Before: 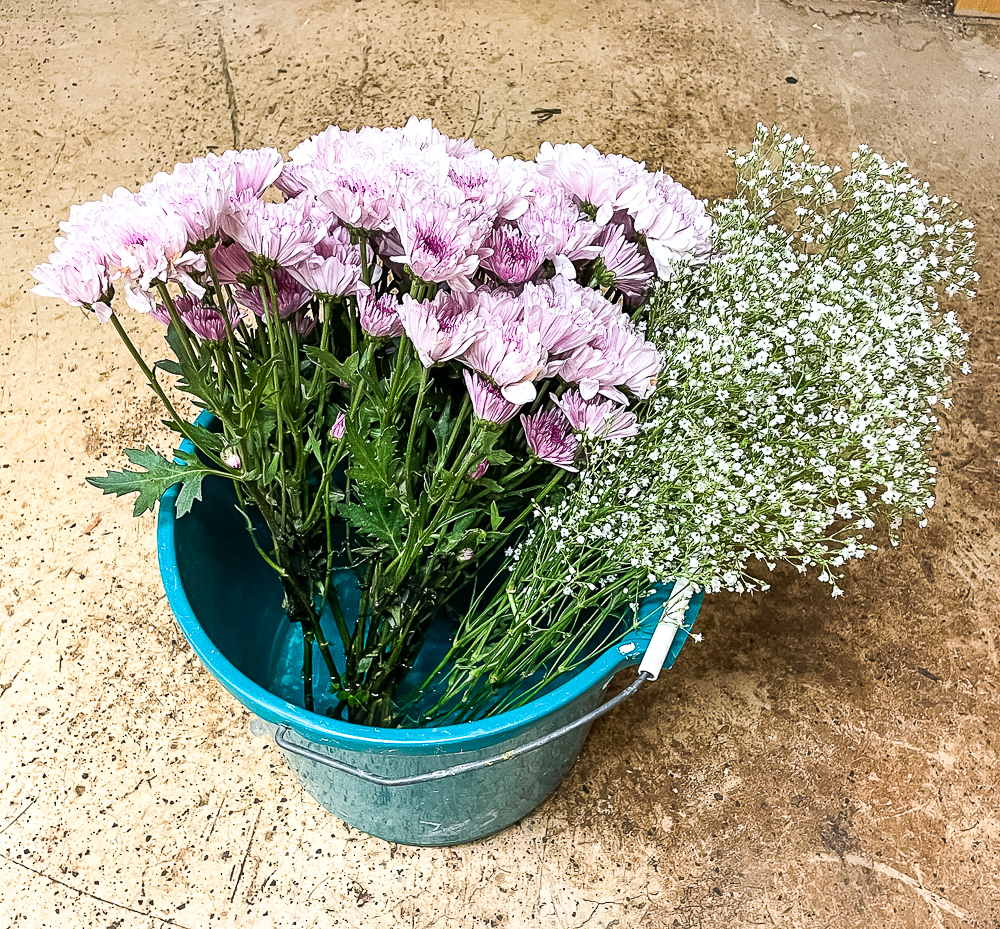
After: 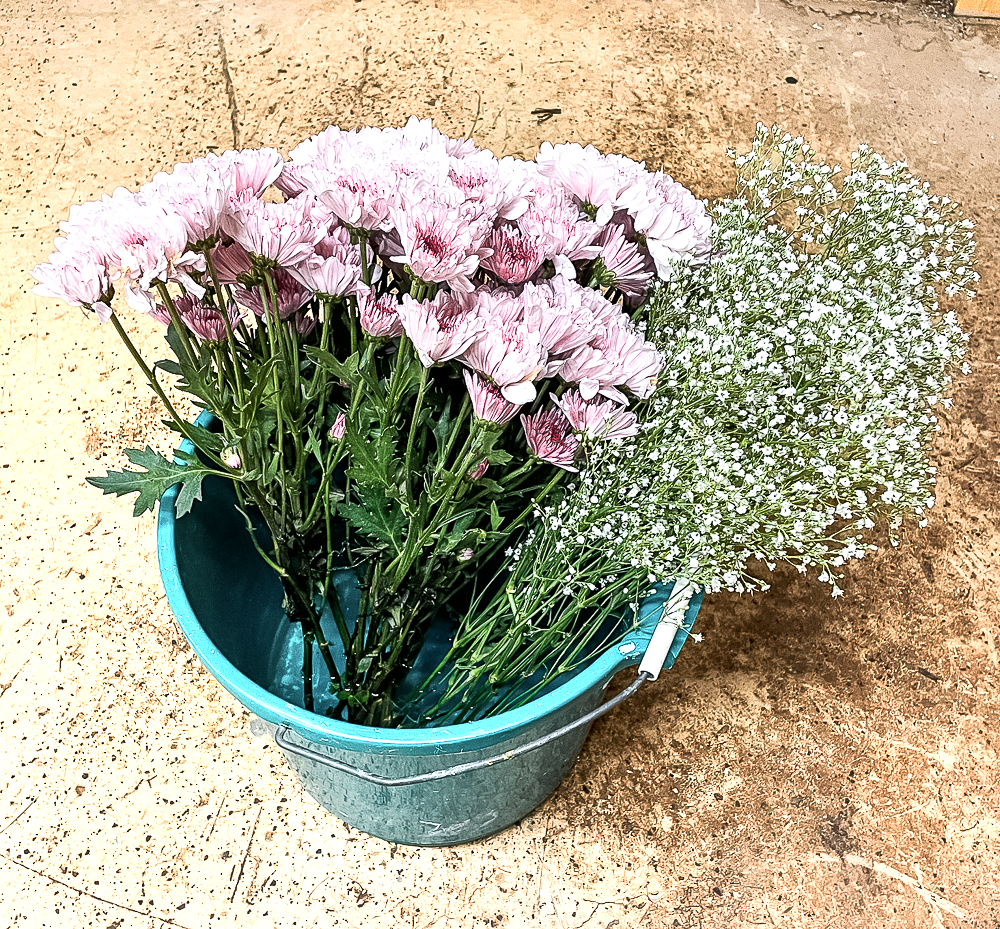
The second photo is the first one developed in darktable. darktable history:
color zones: curves: ch0 [(0.018, 0.548) (0.197, 0.654) (0.425, 0.447) (0.605, 0.658) (0.732, 0.579)]; ch1 [(0.105, 0.531) (0.224, 0.531) (0.386, 0.39) (0.618, 0.456) (0.732, 0.456) (0.956, 0.421)]; ch2 [(0.039, 0.583) (0.215, 0.465) (0.399, 0.544) (0.465, 0.548) (0.614, 0.447) (0.724, 0.43) (0.882, 0.623) (0.956, 0.632)]
local contrast: mode bilateral grid, contrast 30, coarseness 25, midtone range 0.2
